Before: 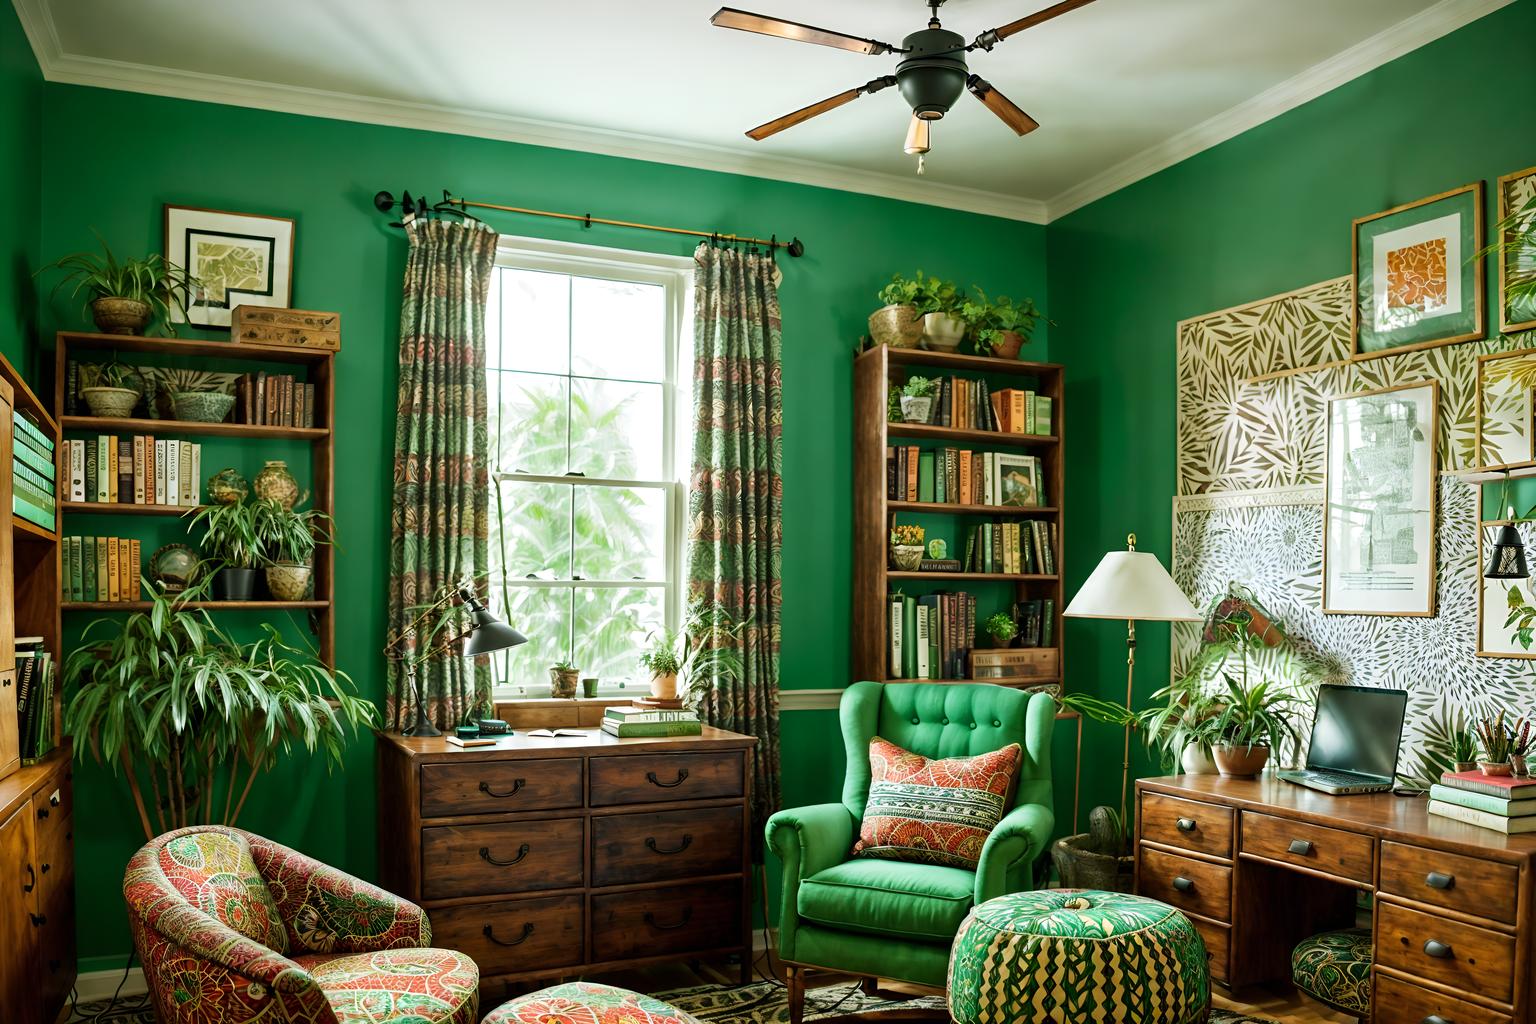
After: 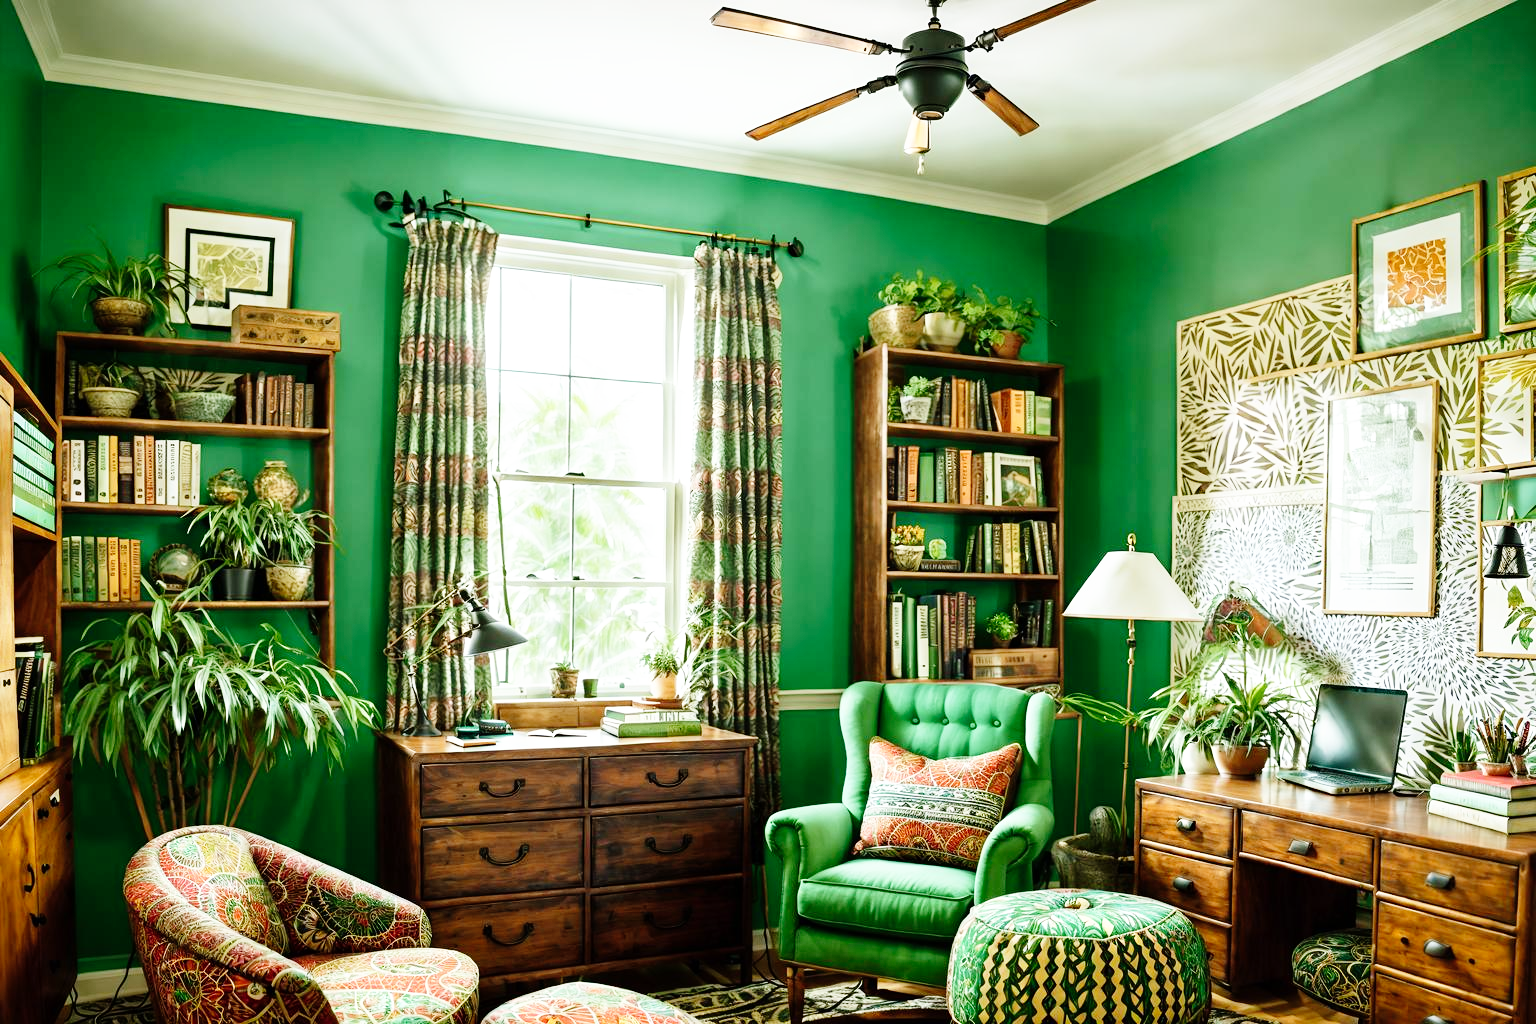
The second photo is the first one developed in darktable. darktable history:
contrast brightness saturation: saturation -0.068
base curve: curves: ch0 [(0, 0) (0.008, 0.007) (0.022, 0.029) (0.048, 0.089) (0.092, 0.197) (0.191, 0.399) (0.275, 0.534) (0.357, 0.65) (0.477, 0.78) (0.542, 0.833) (0.799, 0.973) (1, 1)], preserve colors none
